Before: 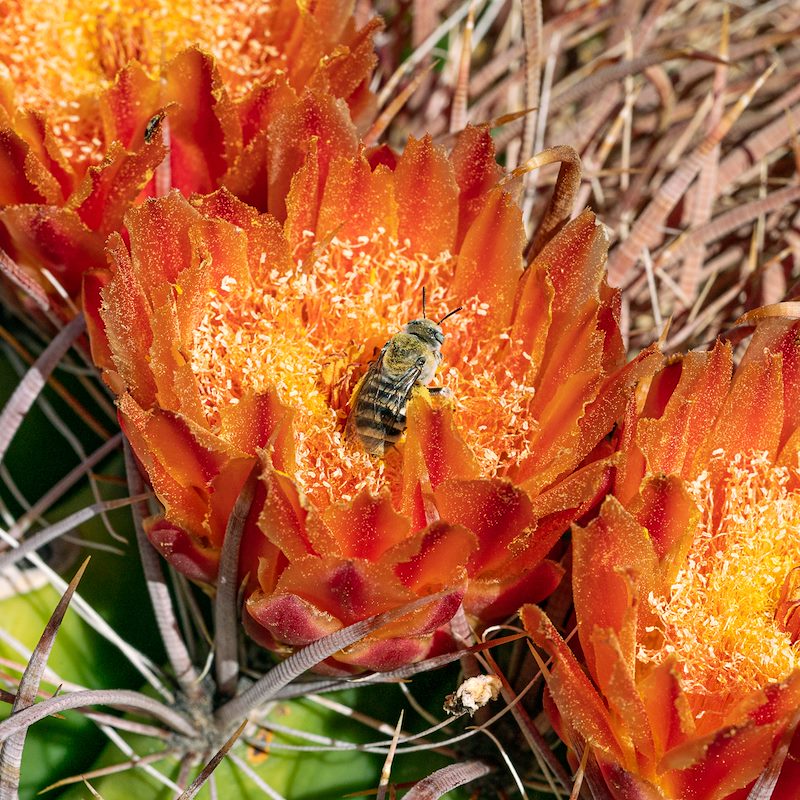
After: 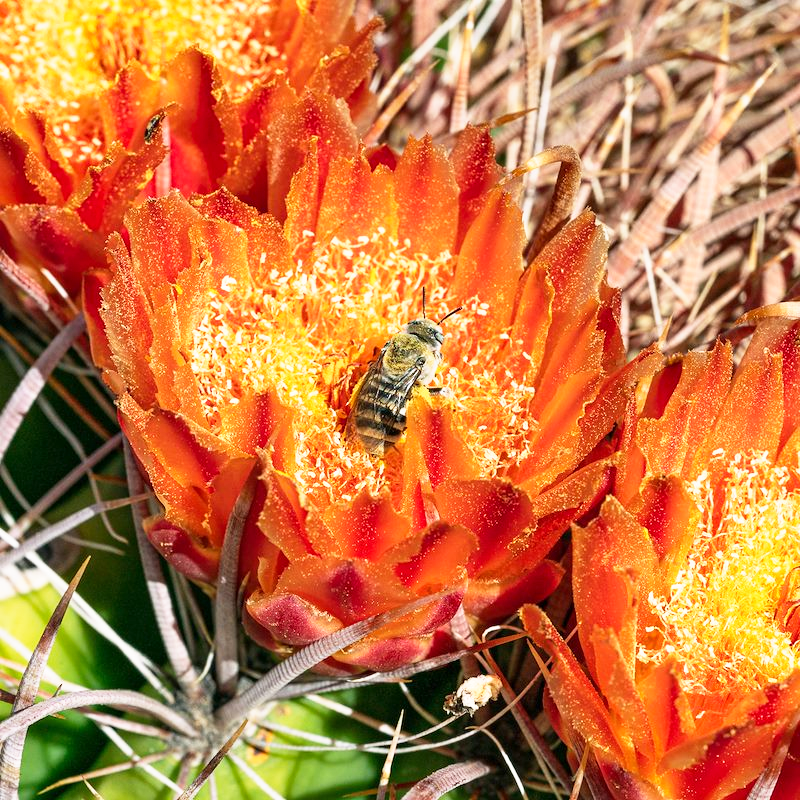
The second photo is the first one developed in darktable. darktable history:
shadows and highlights: shadows 37.84, highlights -28.11, soften with gaussian
base curve: curves: ch0 [(0, 0) (0.557, 0.834) (1, 1)], preserve colors none
